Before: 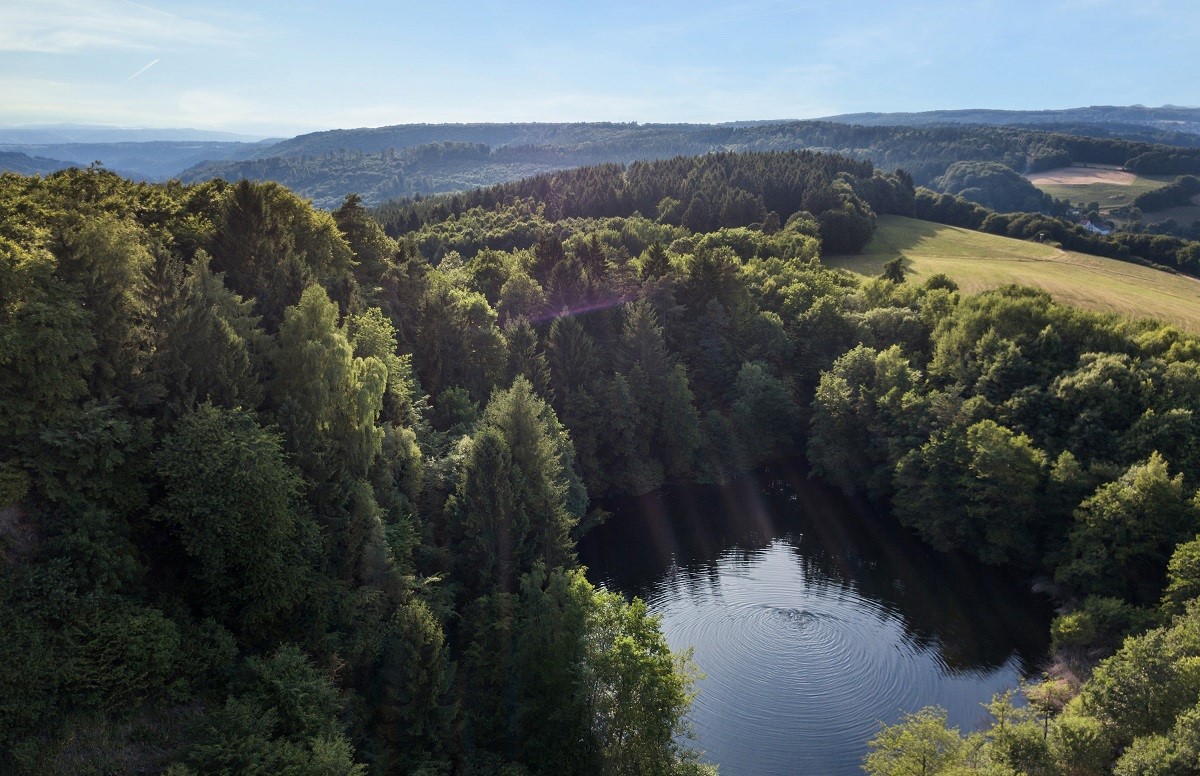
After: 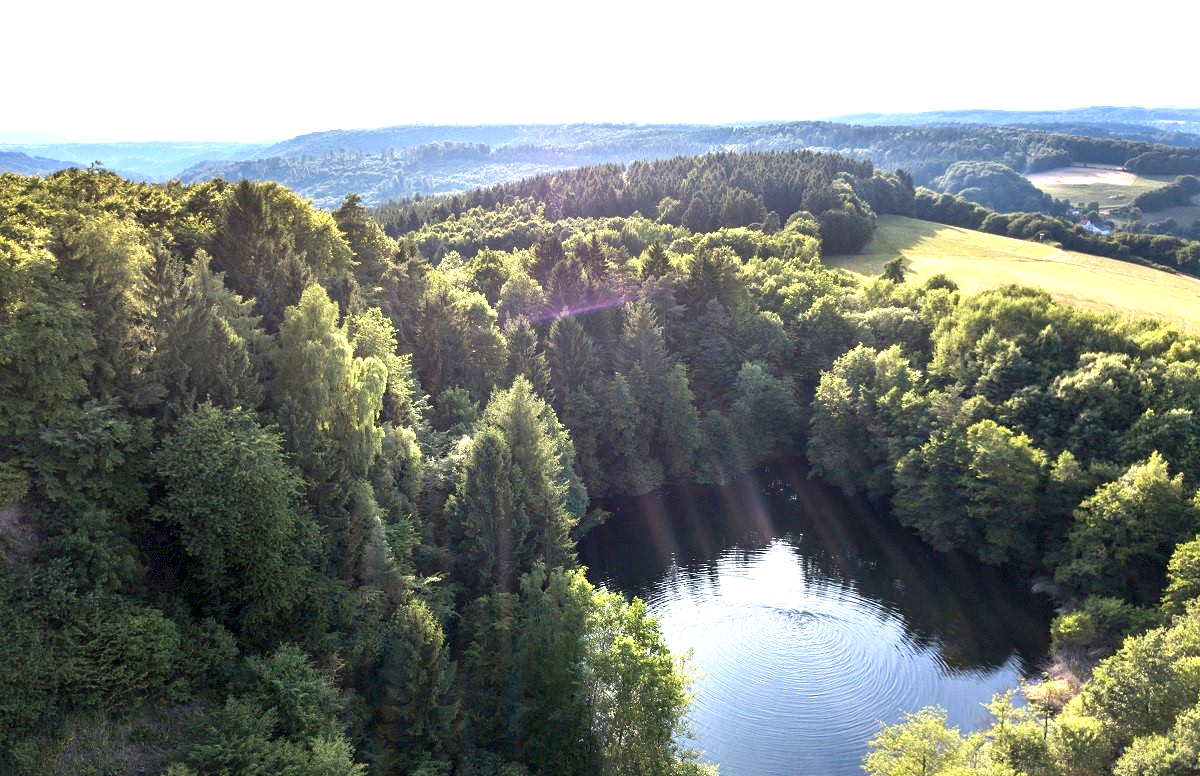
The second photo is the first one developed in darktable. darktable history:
exposure: black level correction 0.001, exposure 1.653 EV, compensate exposure bias true, compensate highlight preservation false
